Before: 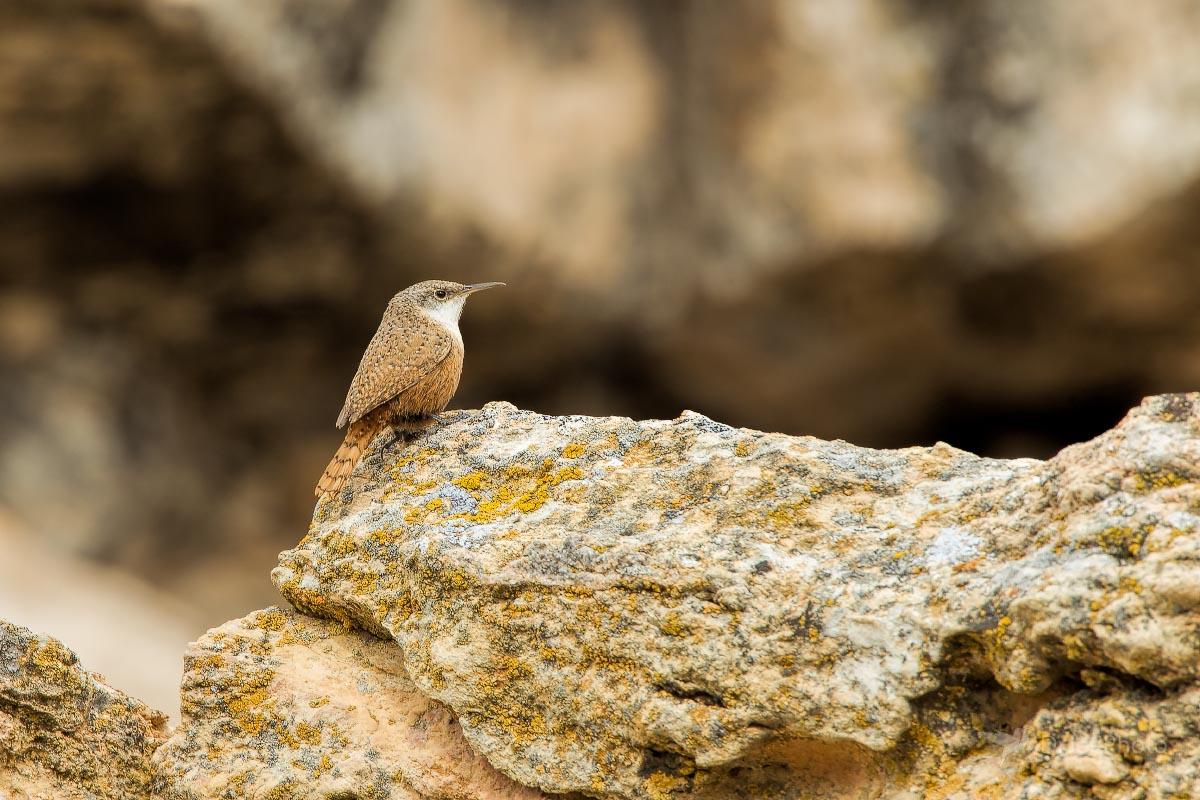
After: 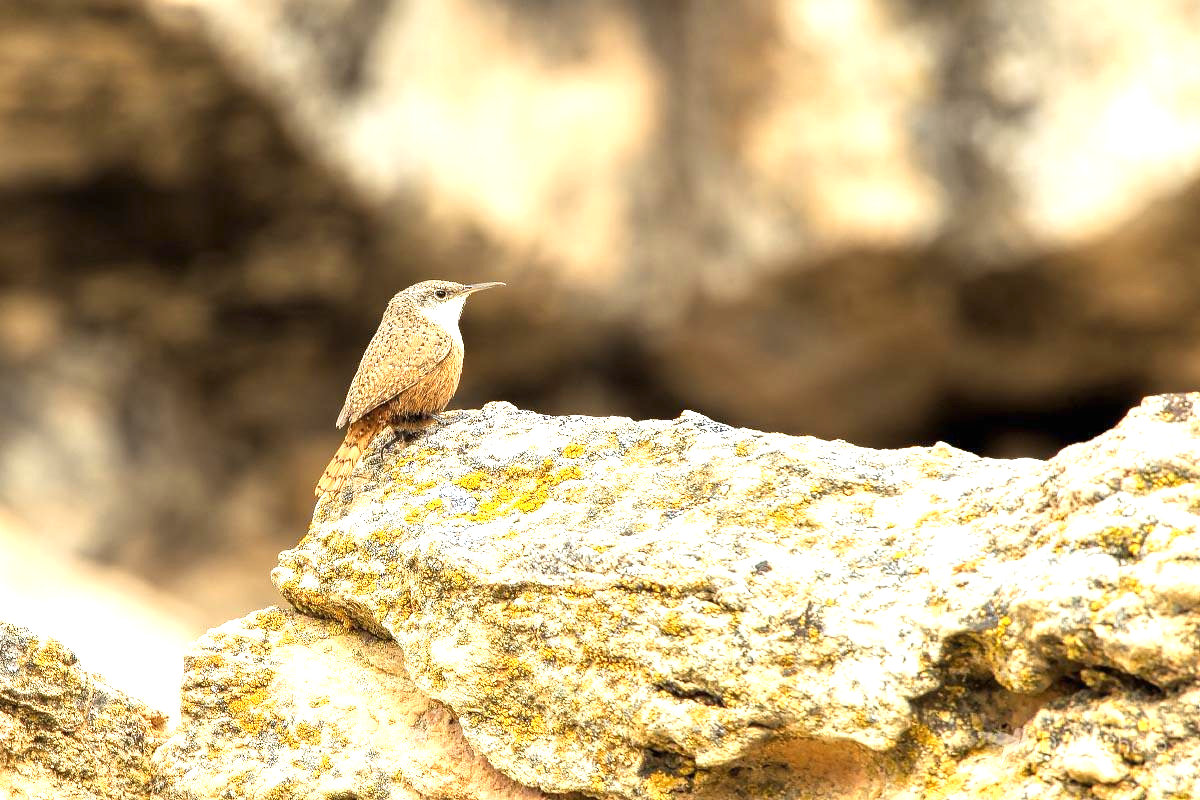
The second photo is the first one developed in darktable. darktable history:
exposure: black level correction 0, exposure 1.199 EV
